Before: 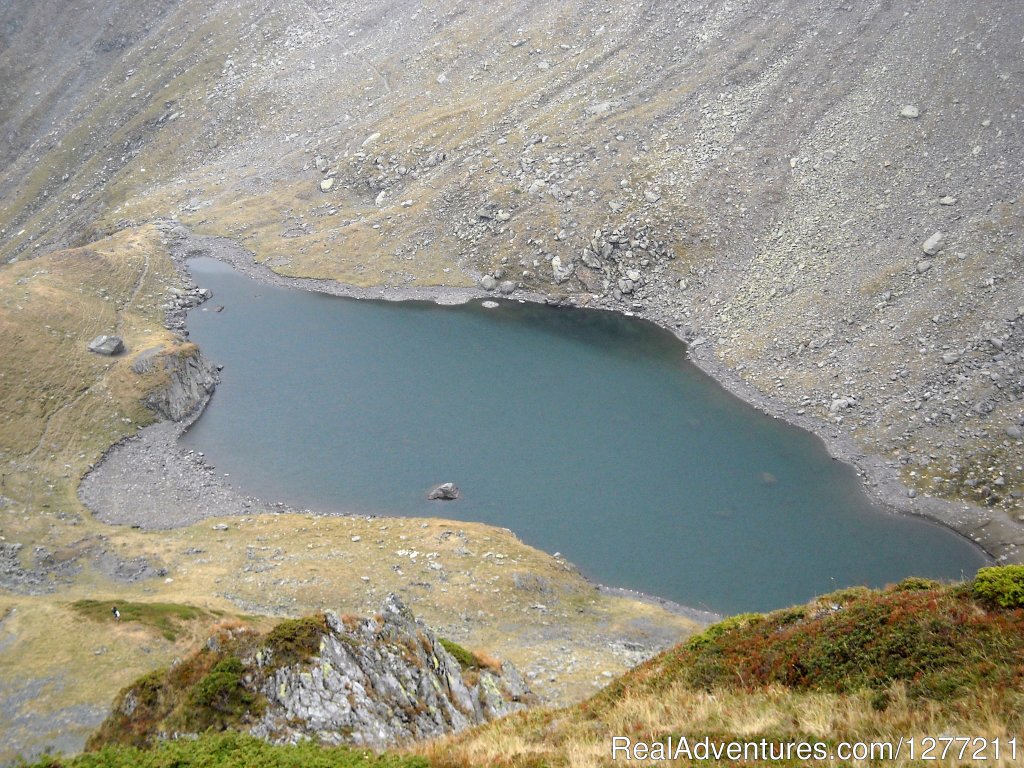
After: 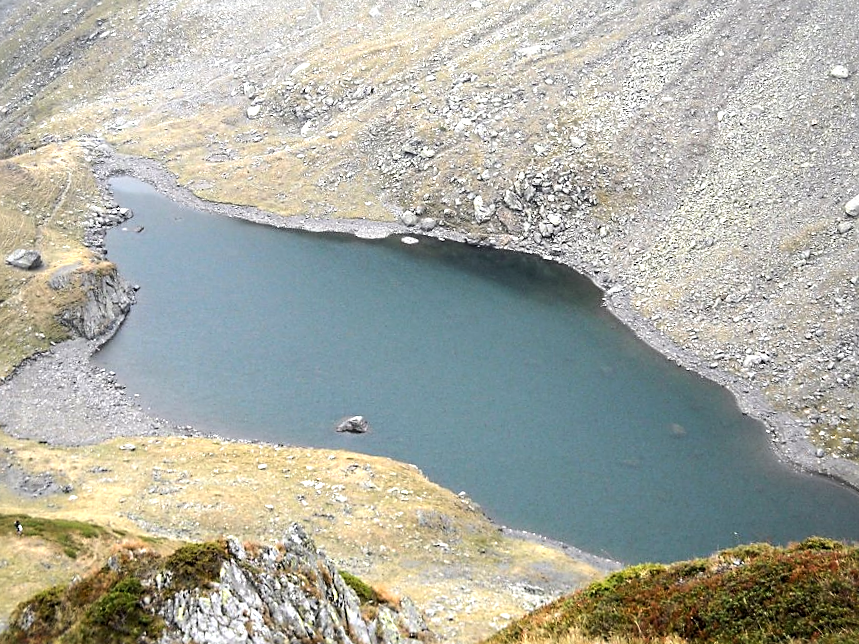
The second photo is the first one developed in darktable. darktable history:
tone equalizer: -8 EV -0.75 EV, -7 EV -0.7 EV, -6 EV -0.6 EV, -5 EV -0.4 EV, -3 EV 0.4 EV, -2 EV 0.6 EV, -1 EV 0.7 EV, +0 EV 0.75 EV, edges refinement/feathering 500, mask exposure compensation -1.57 EV, preserve details no
sharpen: radius 1.864, amount 0.398, threshold 1.271
crop and rotate: angle -3.27°, left 5.211%, top 5.211%, right 4.607%, bottom 4.607%
